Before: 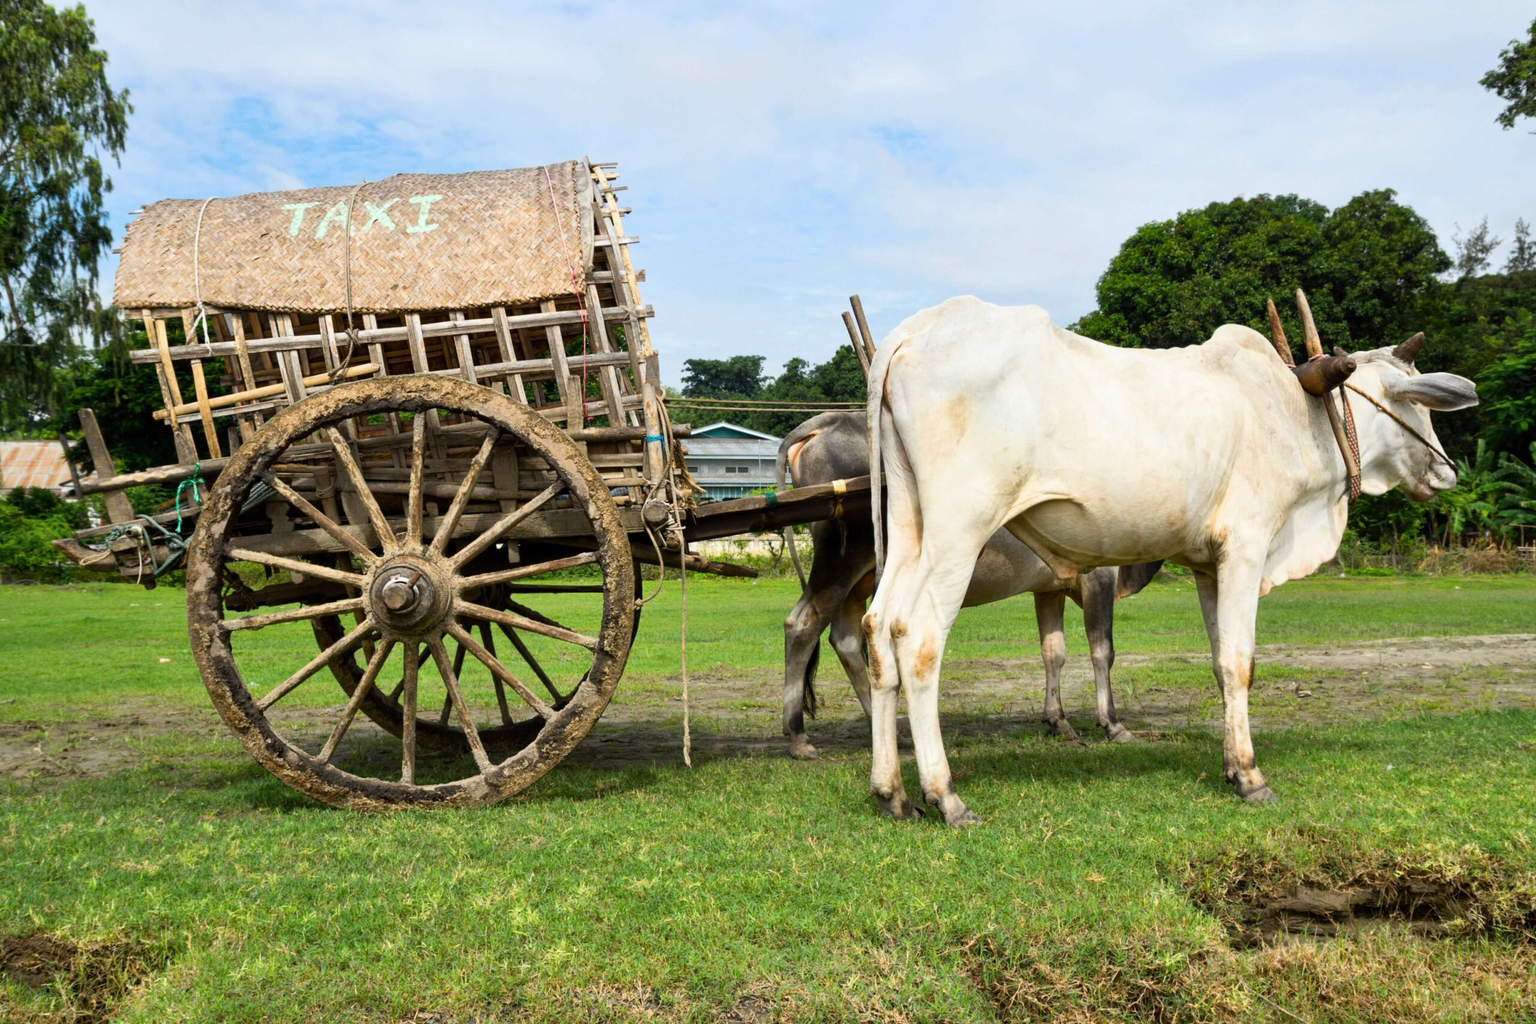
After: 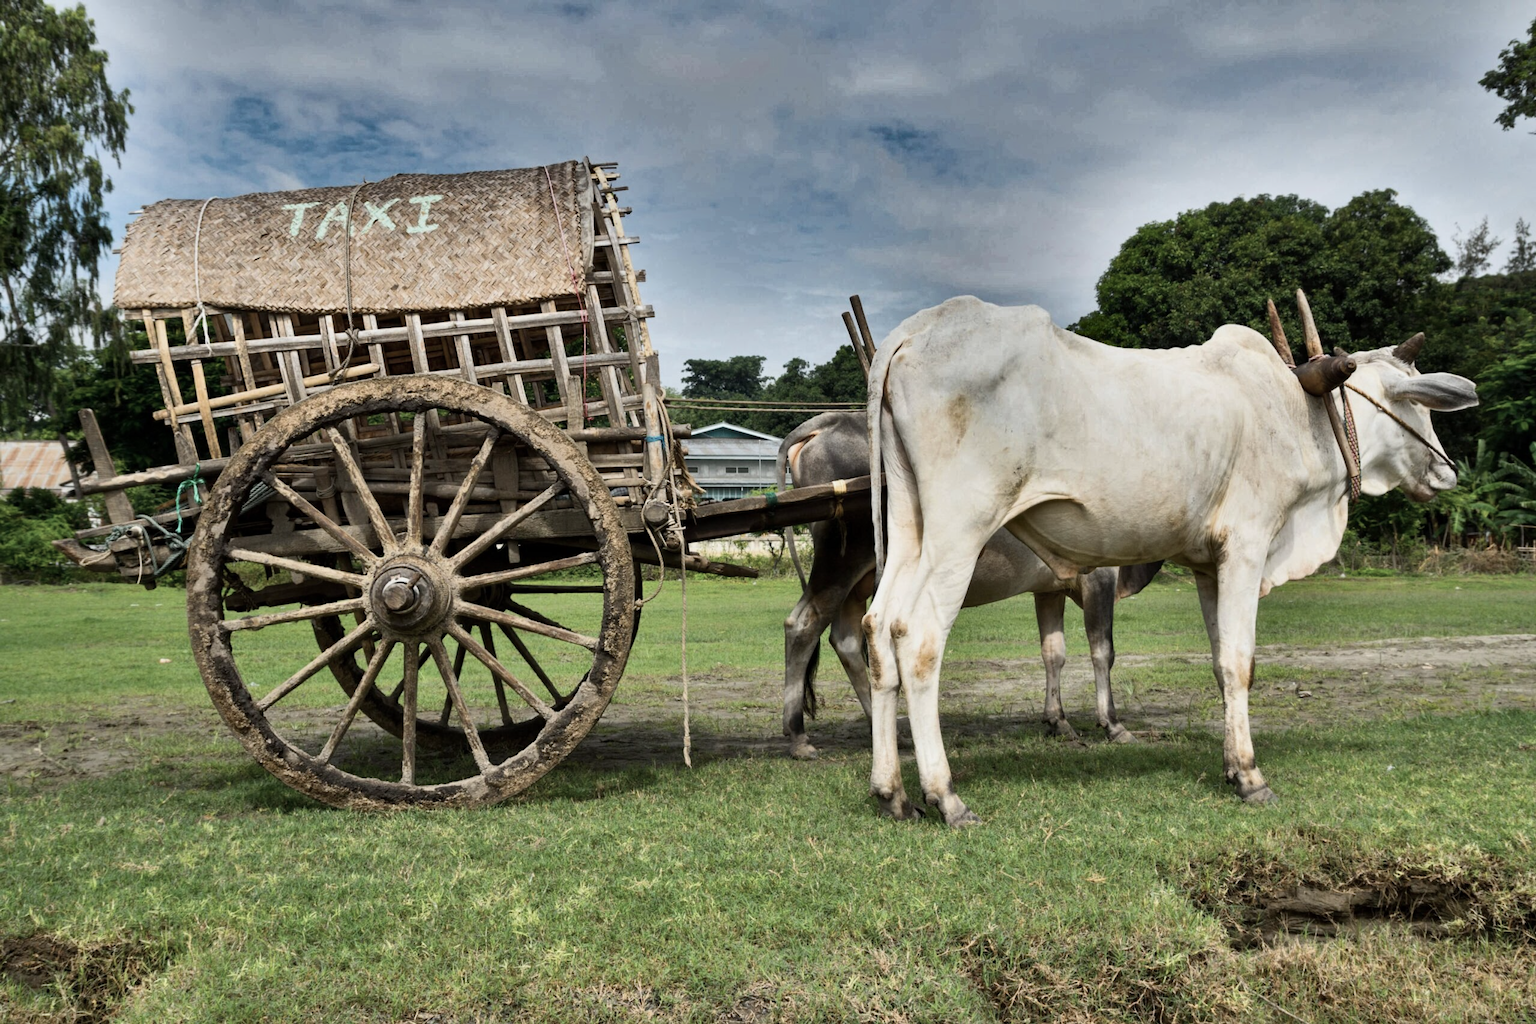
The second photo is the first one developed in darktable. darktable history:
exposure: exposure -0.175 EV, compensate highlight preservation false
contrast brightness saturation: contrast 0.101, saturation -0.355
shadows and highlights: shadows 20.75, highlights -81.51, soften with gaussian
